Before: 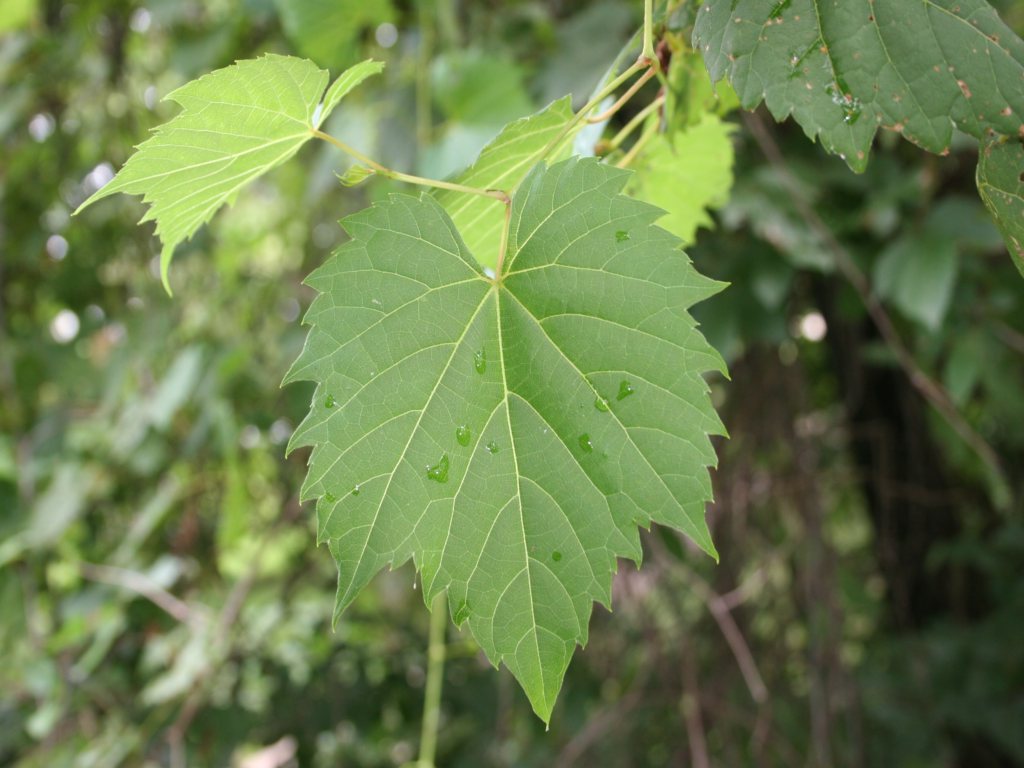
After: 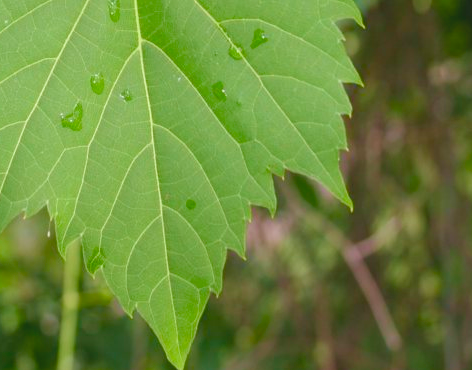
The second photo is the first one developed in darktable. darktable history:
velvia: on, module defaults
color balance rgb: shadows lift › luminance -4.664%, shadows lift › chroma 1.097%, shadows lift › hue 218.18°, linear chroma grading › shadows -10.146%, linear chroma grading › global chroma 20.36%, perceptual saturation grading › global saturation 20%, perceptual saturation grading › highlights -49.176%, perceptual saturation grading › shadows 26.215%, global vibrance 20%
contrast brightness saturation: contrast -0.101, brightness 0.054, saturation 0.079
crop: left 35.786%, top 45.881%, right 18.091%, bottom 5.854%
